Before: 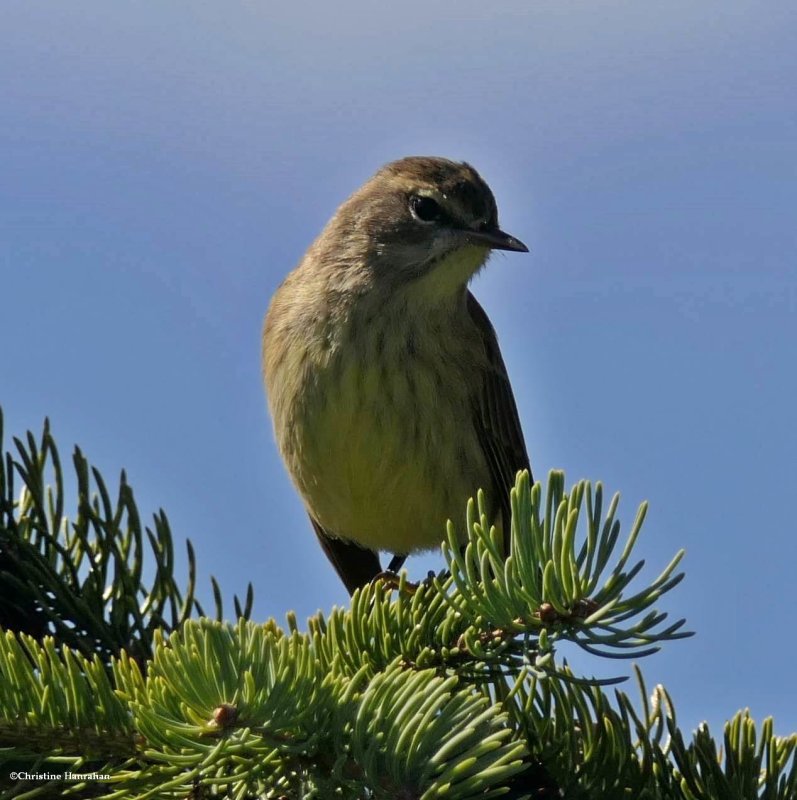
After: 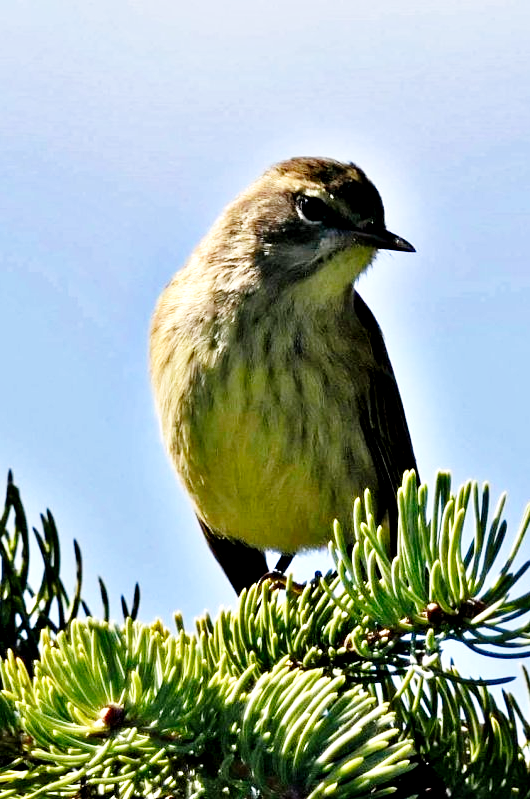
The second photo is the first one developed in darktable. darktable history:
crop and rotate: left 14.305%, right 19.114%
exposure: black level correction 0.001, exposure 0.499 EV, compensate exposure bias true, compensate highlight preservation false
base curve: curves: ch0 [(0, 0) (0.008, 0.007) (0.022, 0.029) (0.048, 0.089) (0.092, 0.197) (0.191, 0.399) (0.275, 0.534) (0.357, 0.65) (0.477, 0.78) (0.542, 0.833) (0.799, 0.973) (1, 1)], preserve colors none
color correction: highlights b* -0.023
contrast equalizer: y [[0.6 ×6], [0.55 ×6], [0 ×6], [0 ×6], [0 ×6]]
